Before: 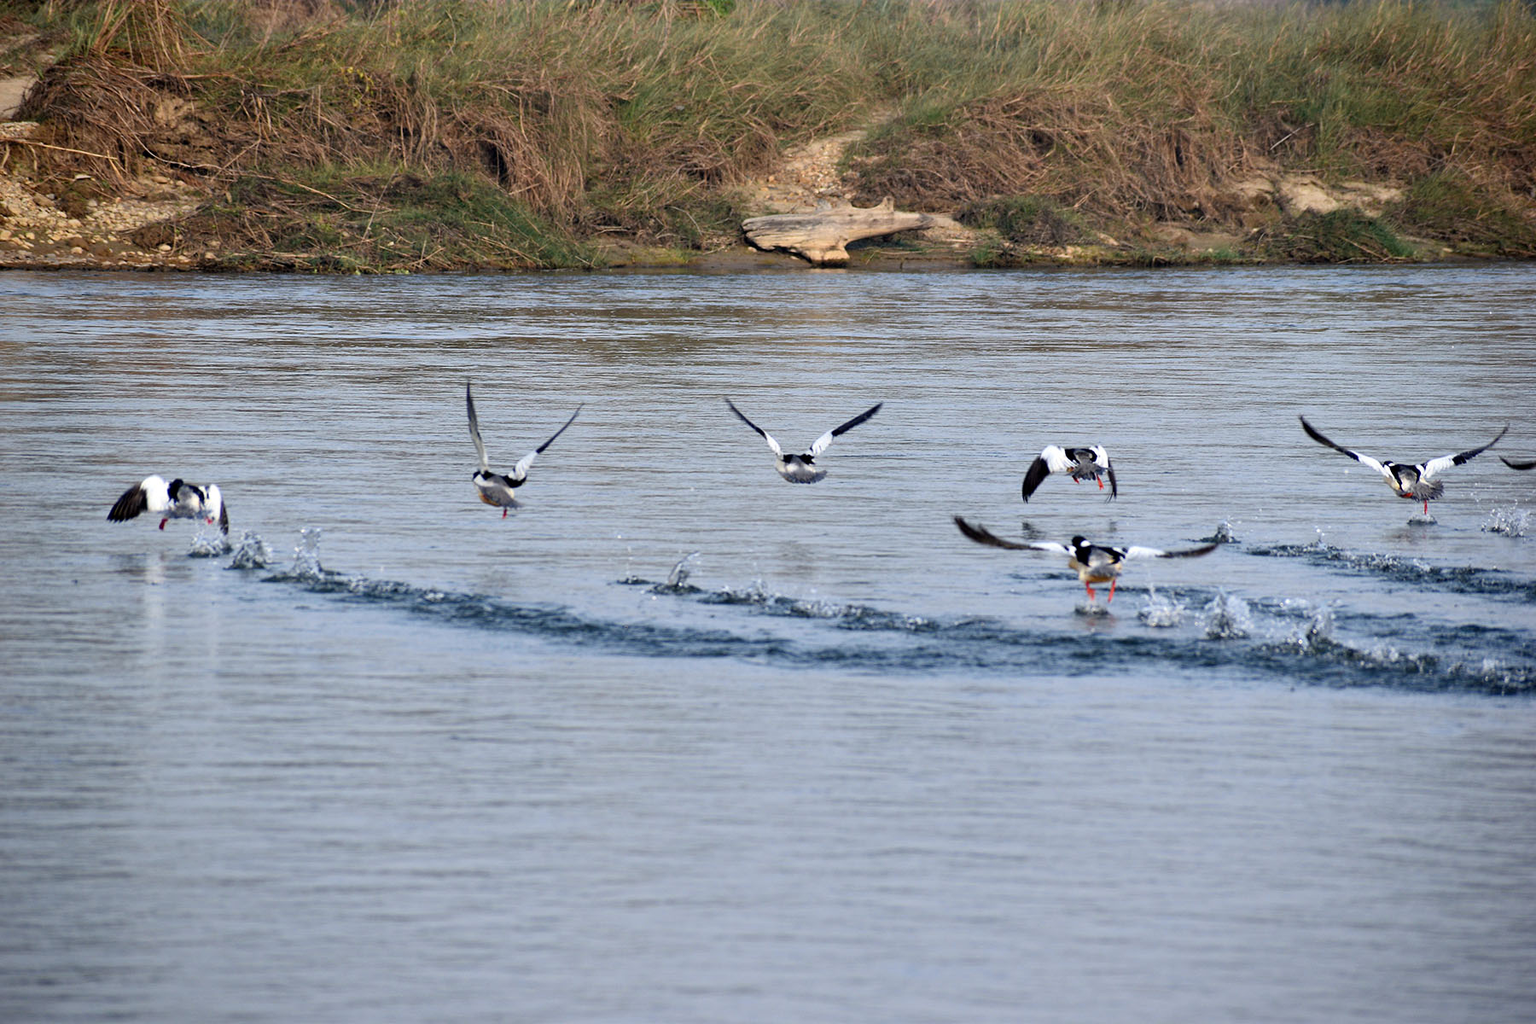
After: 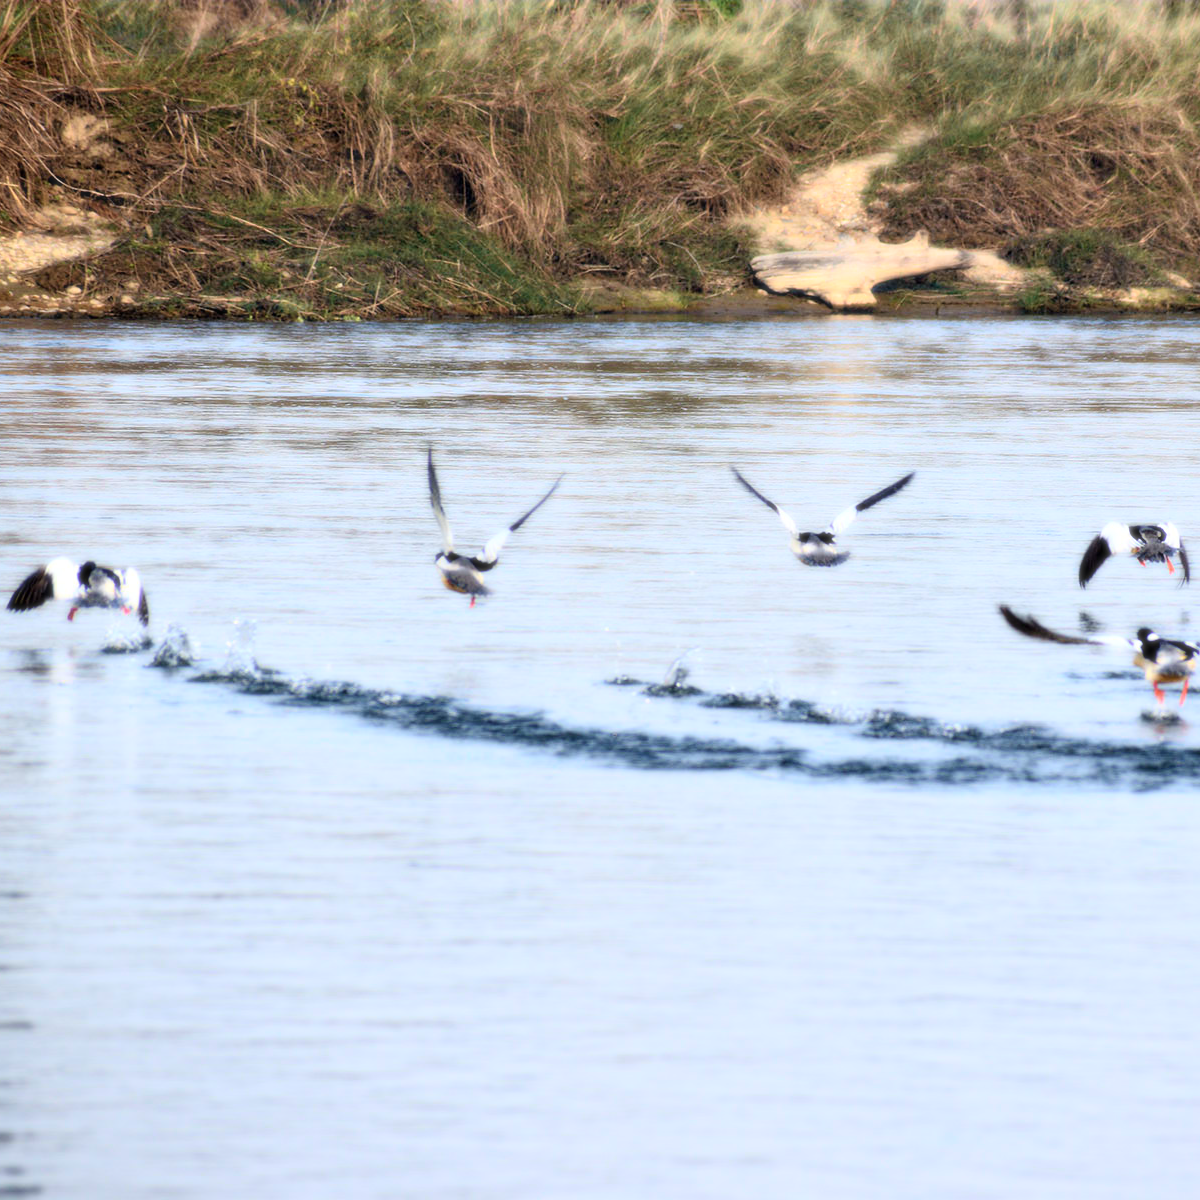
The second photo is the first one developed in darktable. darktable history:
crop and rotate: left 6.617%, right 26.717%
bloom: size 0%, threshold 54.82%, strength 8.31%
velvia: on, module defaults
